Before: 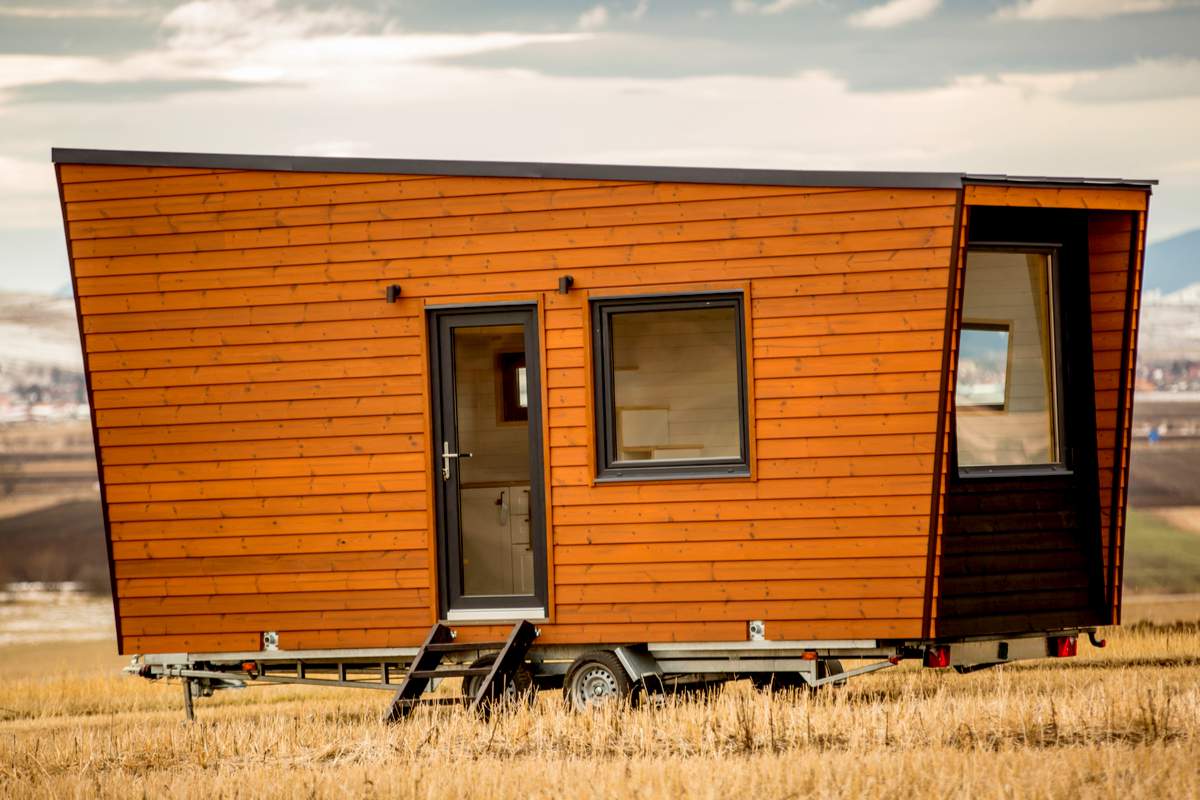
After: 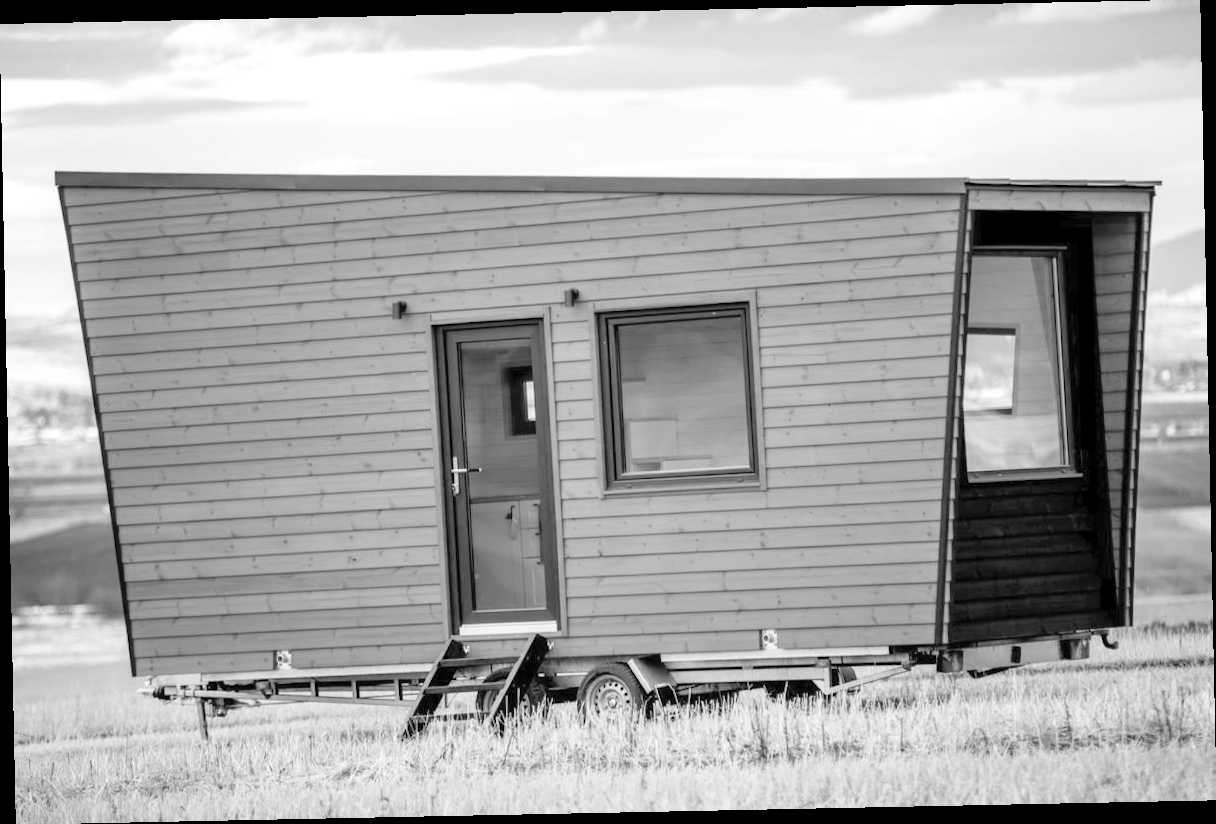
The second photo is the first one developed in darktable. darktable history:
exposure: exposure 0.236 EV, compensate highlight preservation false
contrast brightness saturation: brightness 0.28
rotate and perspective: rotation -1.17°, automatic cropping off
monochrome: on, module defaults
